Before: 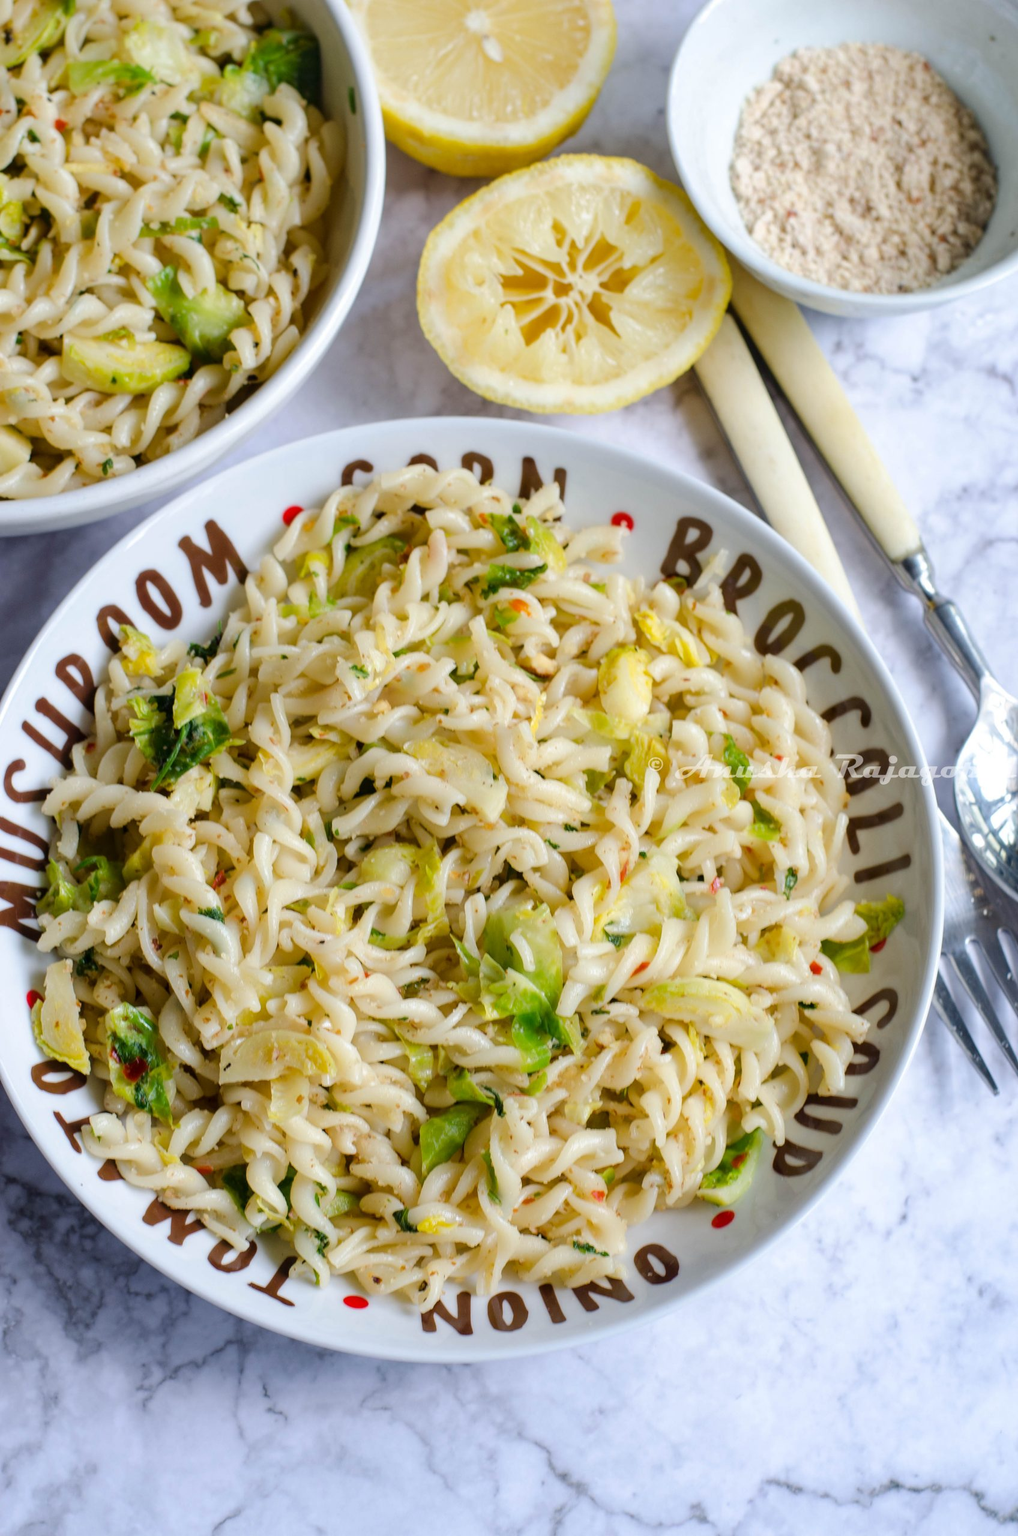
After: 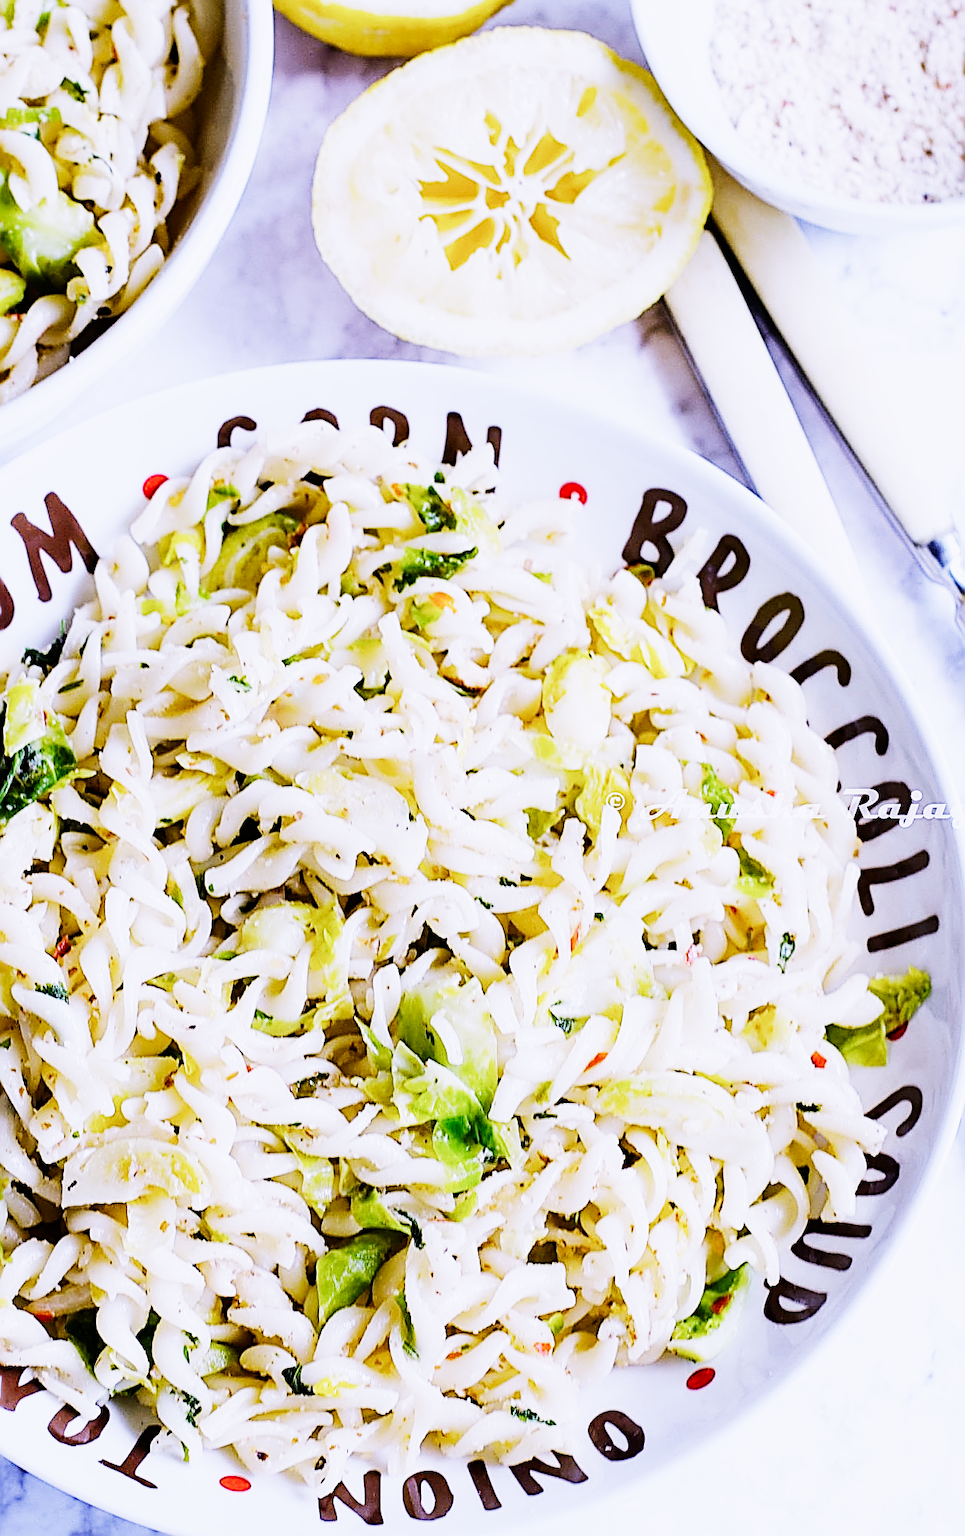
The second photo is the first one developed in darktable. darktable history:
white balance: red 0.98, blue 1.61
exposure: exposure 0.661 EV, compensate highlight preservation false
sharpen: amount 1.861
sigmoid: contrast 1.7, skew -0.2, preserve hue 0%, red attenuation 0.1, red rotation 0.035, green attenuation 0.1, green rotation -0.017, blue attenuation 0.15, blue rotation -0.052, base primaries Rec2020
crop: left 16.768%, top 8.653%, right 8.362%, bottom 12.485%
tone equalizer: -8 EV -0.75 EV, -7 EV -0.7 EV, -6 EV -0.6 EV, -5 EV -0.4 EV, -3 EV 0.4 EV, -2 EV 0.6 EV, -1 EV 0.7 EV, +0 EV 0.75 EV, edges refinement/feathering 500, mask exposure compensation -1.57 EV, preserve details no
